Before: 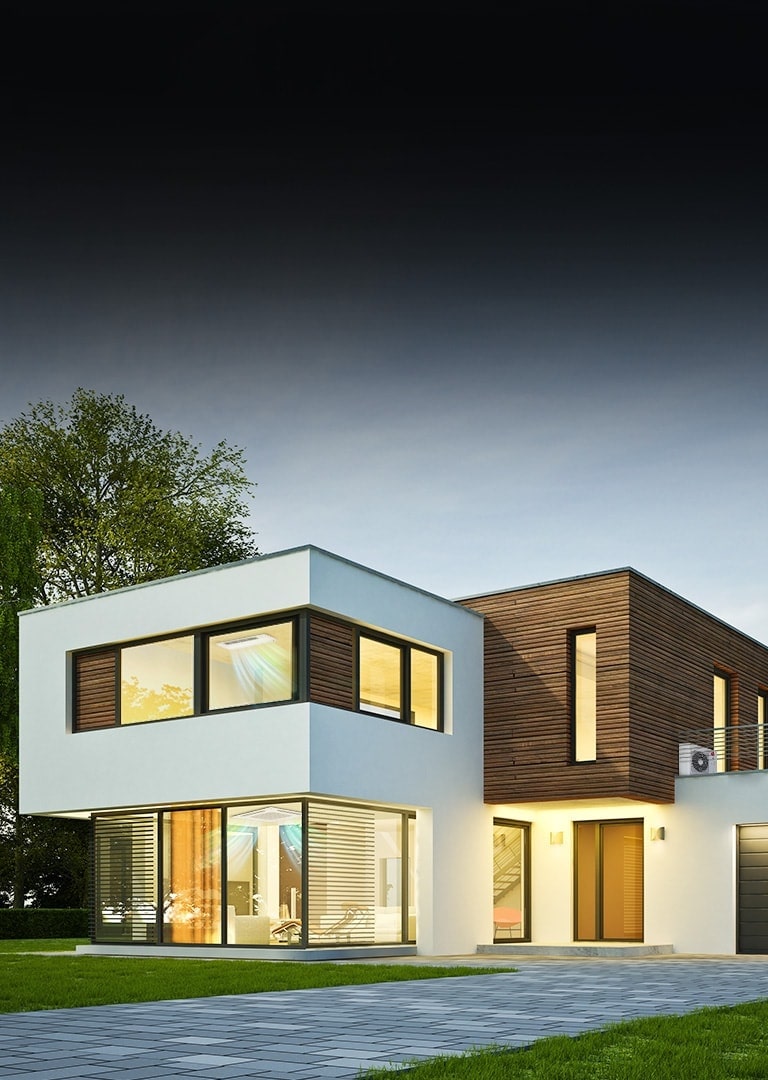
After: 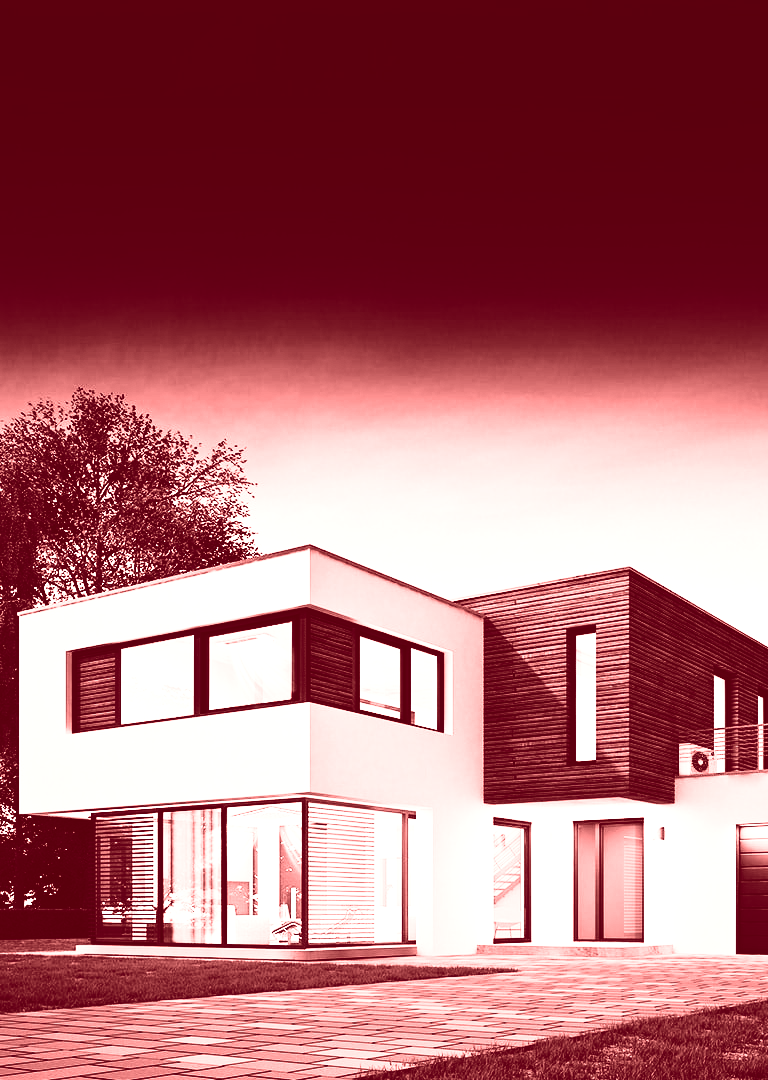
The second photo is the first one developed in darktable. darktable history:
tone curve: curves: ch0 [(0, 0) (0.003, 0.01) (0.011, 0.01) (0.025, 0.011) (0.044, 0.014) (0.069, 0.018) (0.1, 0.022) (0.136, 0.026) (0.177, 0.035) (0.224, 0.051) (0.277, 0.085) (0.335, 0.158) (0.399, 0.299) (0.468, 0.457) (0.543, 0.634) (0.623, 0.801) (0.709, 0.904) (0.801, 0.963) (0.898, 0.986) (1, 1)], preserve colors none
shadows and highlights: shadows 35, highlights -35, soften with gaussian
colorize: saturation 60%, source mix 100%
